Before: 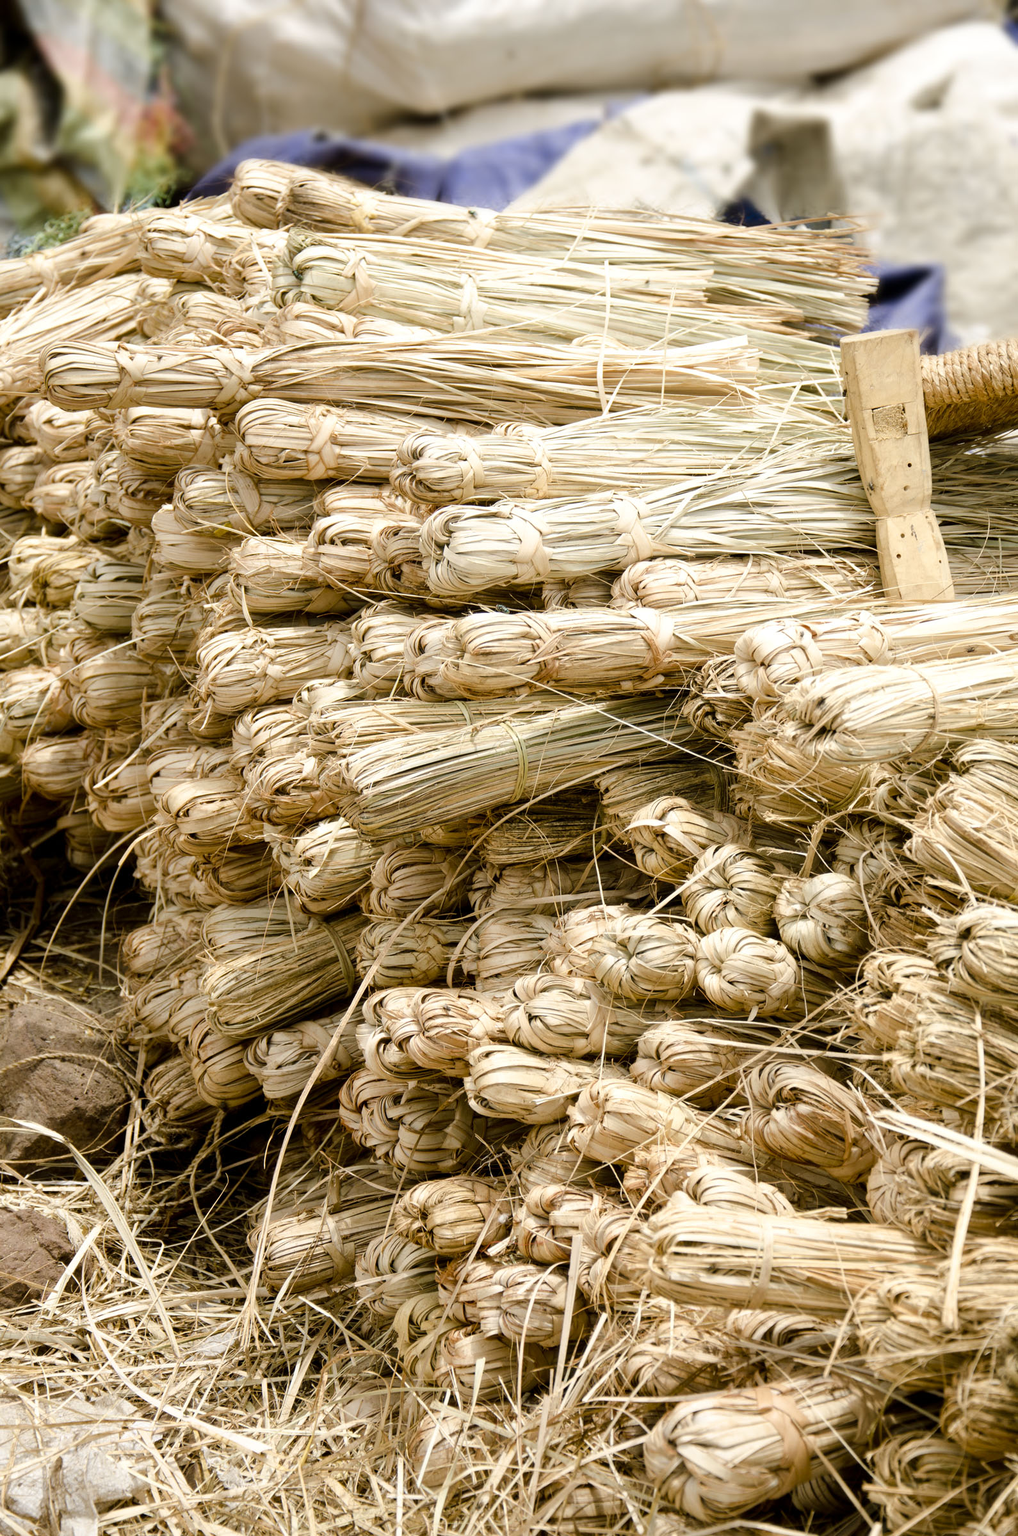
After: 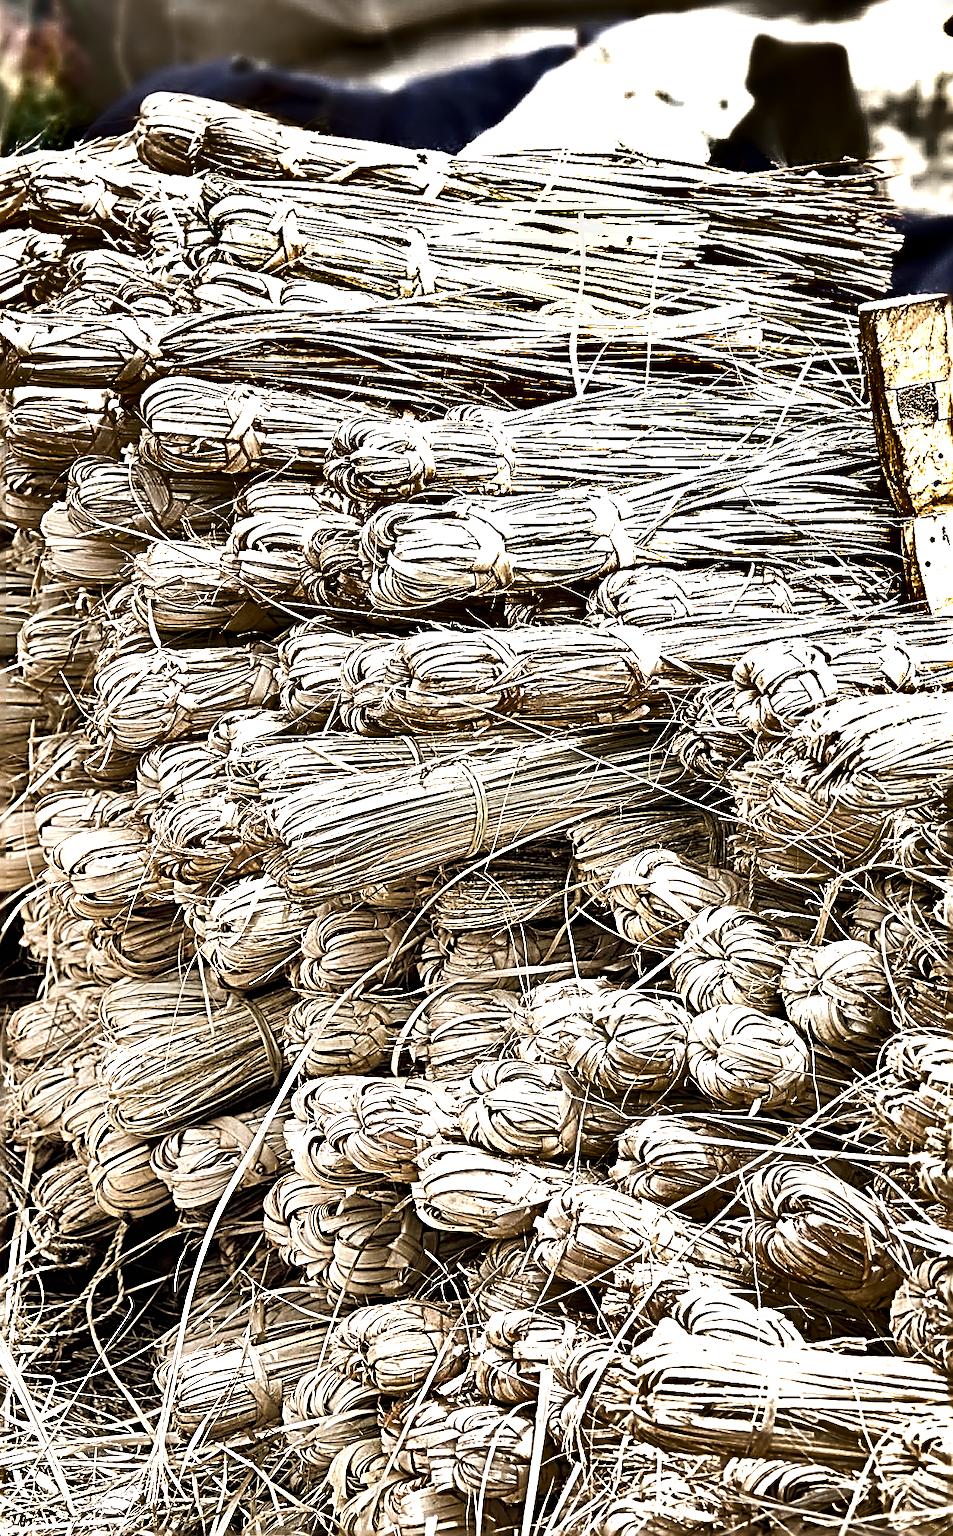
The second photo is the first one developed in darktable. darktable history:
exposure: black level correction 0, exposure 0.69 EV, compensate highlight preservation false
color zones: curves: ch0 [(0, 0.6) (0.129, 0.585) (0.193, 0.596) (0.429, 0.5) (0.571, 0.5) (0.714, 0.5) (0.857, 0.5) (1, 0.6)]; ch1 [(0, 0.453) (0.112, 0.245) (0.213, 0.252) (0.429, 0.233) (0.571, 0.231) (0.683, 0.242) (0.857, 0.296) (1, 0.453)]
shadows and highlights: radius 123.26, shadows 98.43, white point adjustment -2.85, highlights -98.33, soften with gaussian
sharpen: radius 3.164, amount 1.748
crop: left 11.538%, top 5.321%, right 9.563%, bottom 10.434%
